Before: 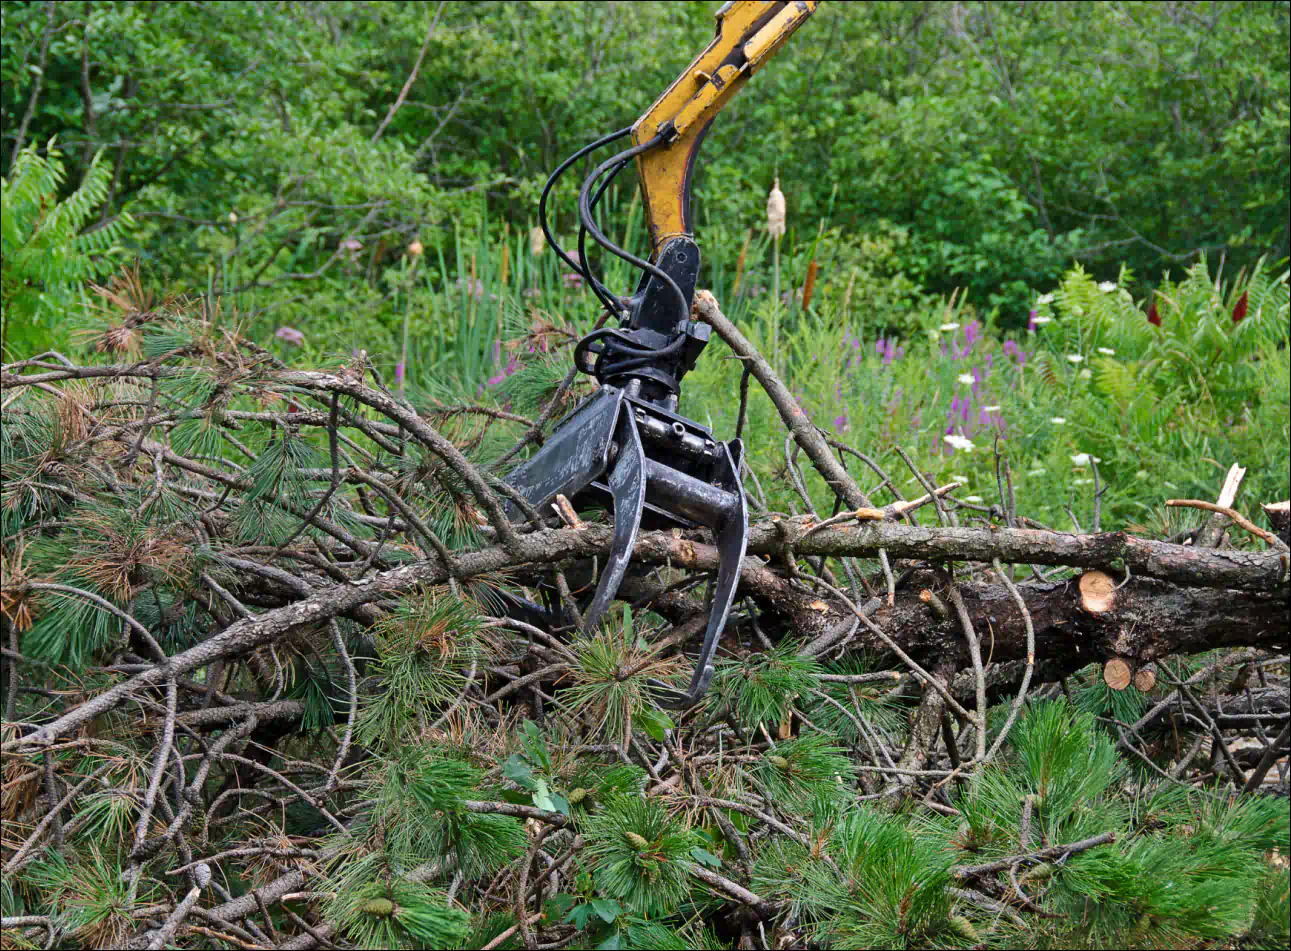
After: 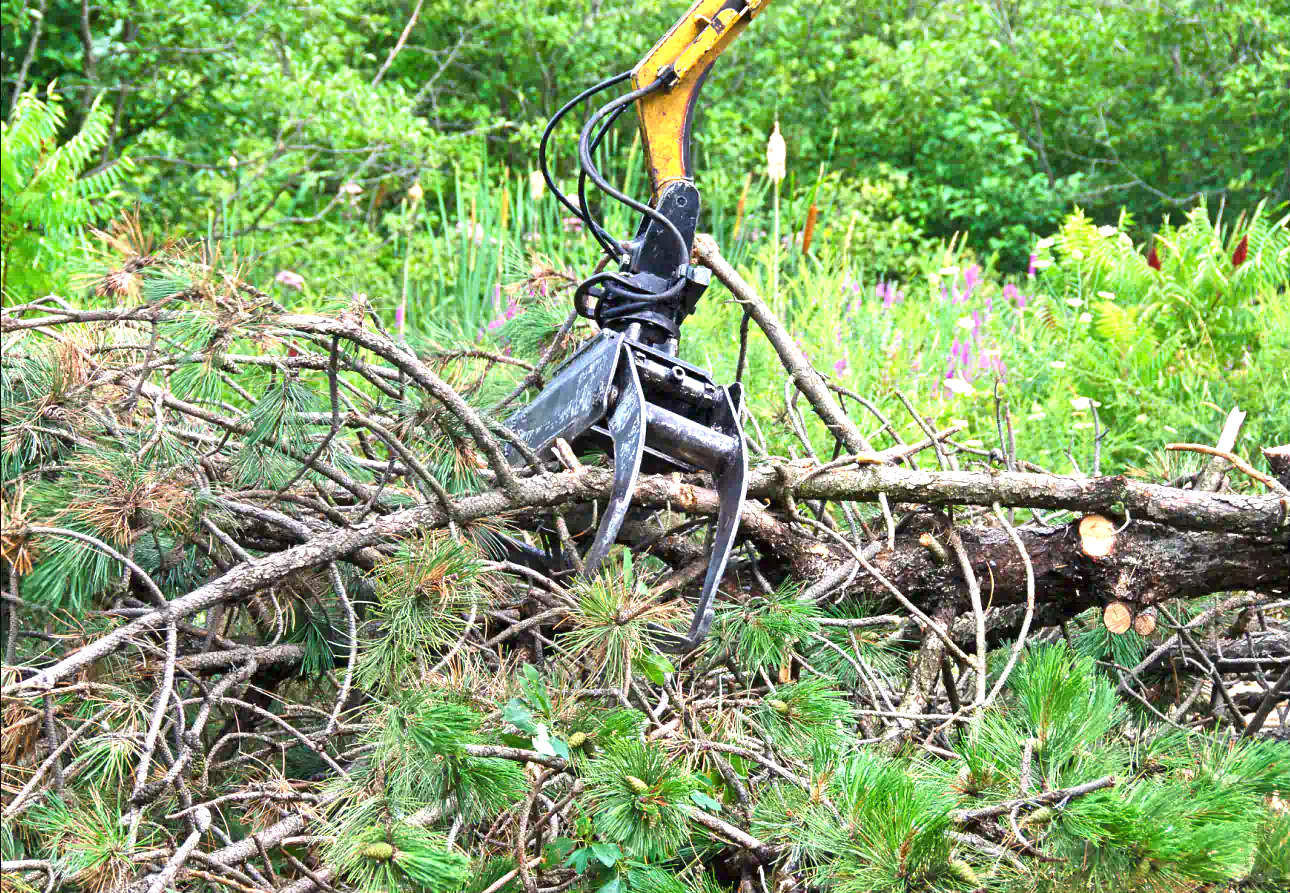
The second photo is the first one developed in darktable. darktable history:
crop and rotate: top 6.089%
exposure: black level correction 0, exposure 1.448 EV, compensate highlight preservation false
